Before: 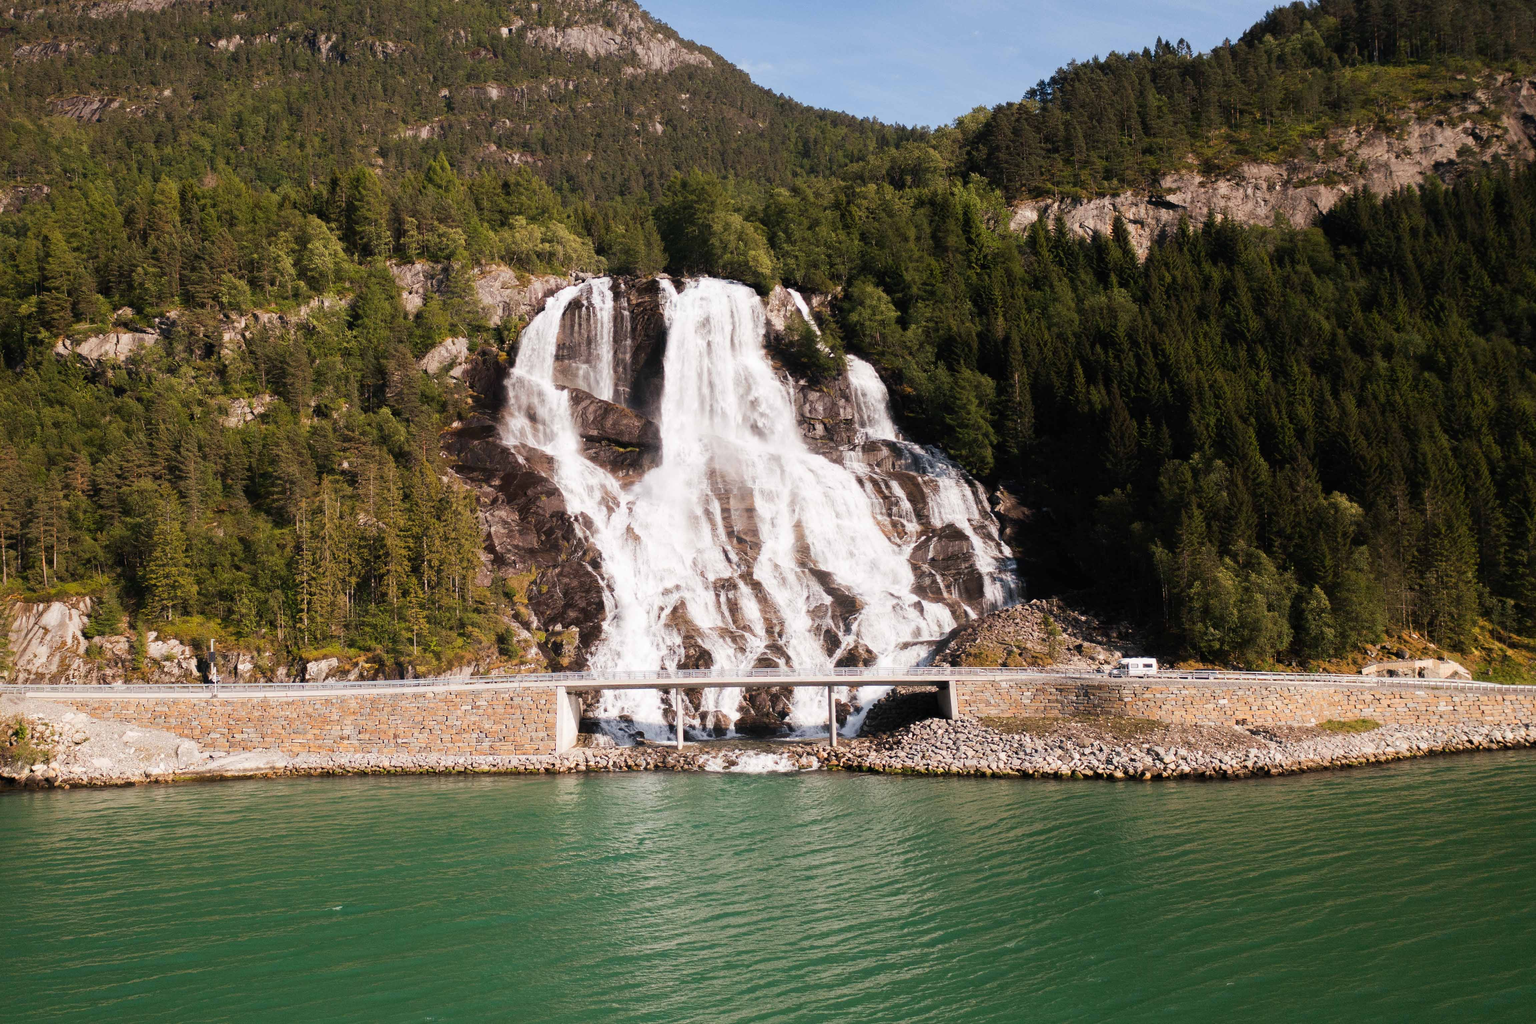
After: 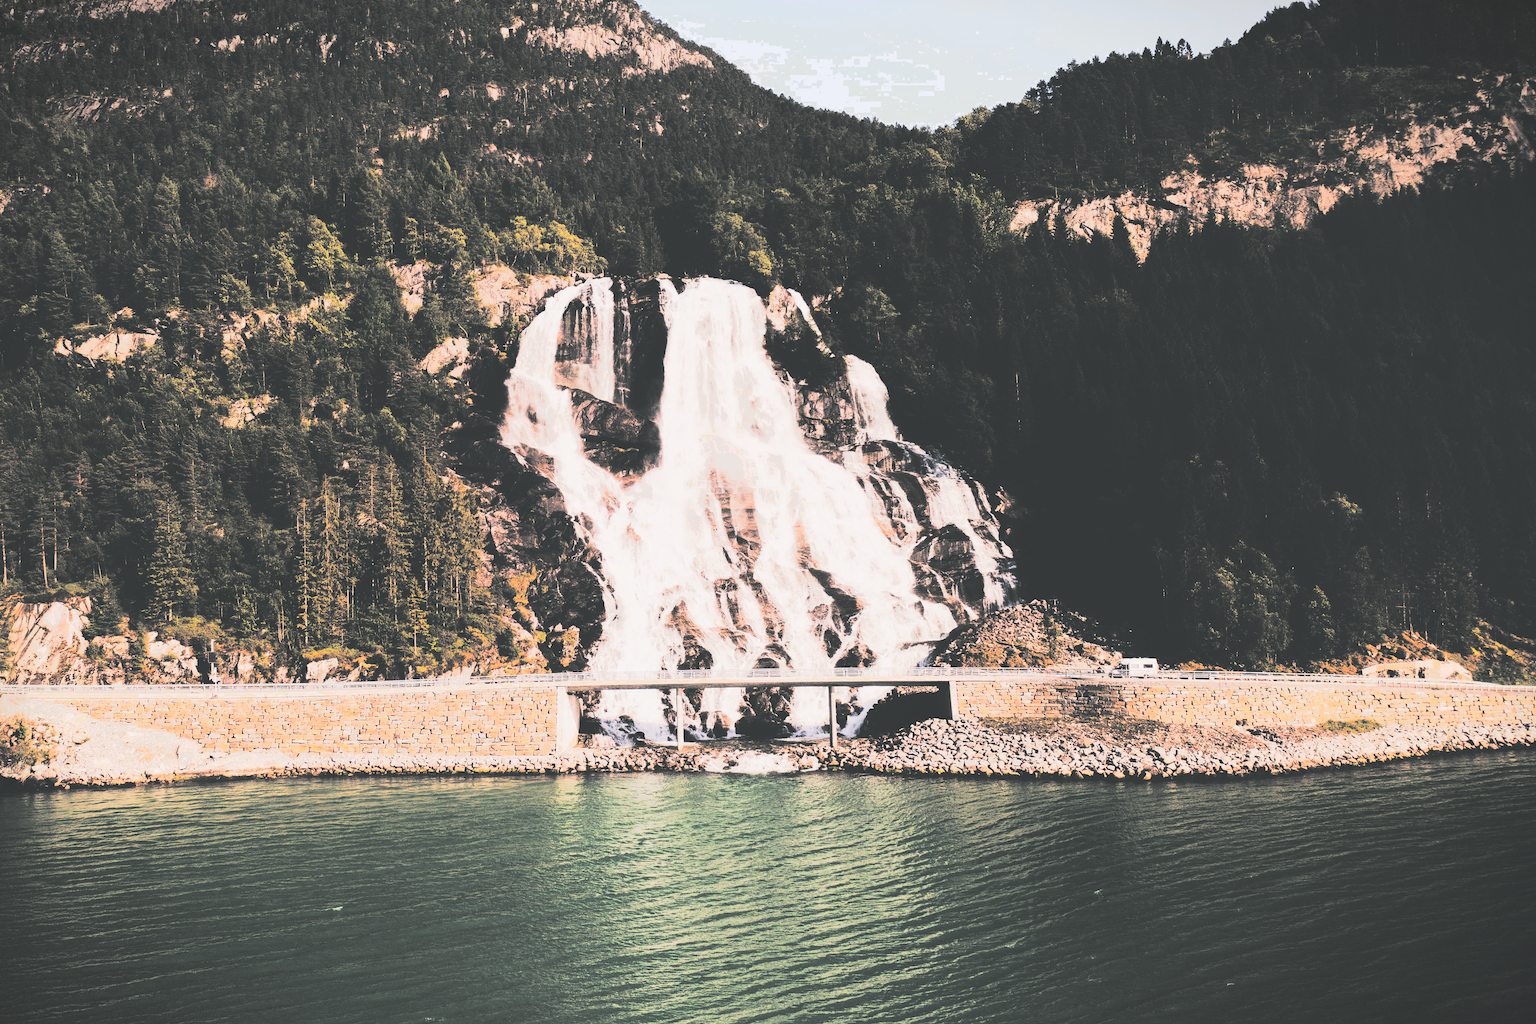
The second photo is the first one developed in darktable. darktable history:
exposure: black level correction -0.071, exposure 0.5 EV, compensate highlight preservation false
vibrance: vibrance 20%
vignetting: fall-off start 100%, fall-off radius 64.94%, automatic ratio true, unbound false
contrast brightness saturation: contrast 0.5, saturation -0.1
tone curve: curves: ch0 [(0, 0.172) (1, 0.91)], color space Lab, independent channels, preserve colors none
base curve: curves: ch0 [(0, 0.036) (0.083, 0.04) (0.804, 1)], preserve colors none
split-toning: shadows › hue 190.8°, shadows › saturation 0.05, highlights › hue 54°, highlights › saturation 0.05, compress 0%
color correction: highlights a* 5.81, highlights b* 4.84
